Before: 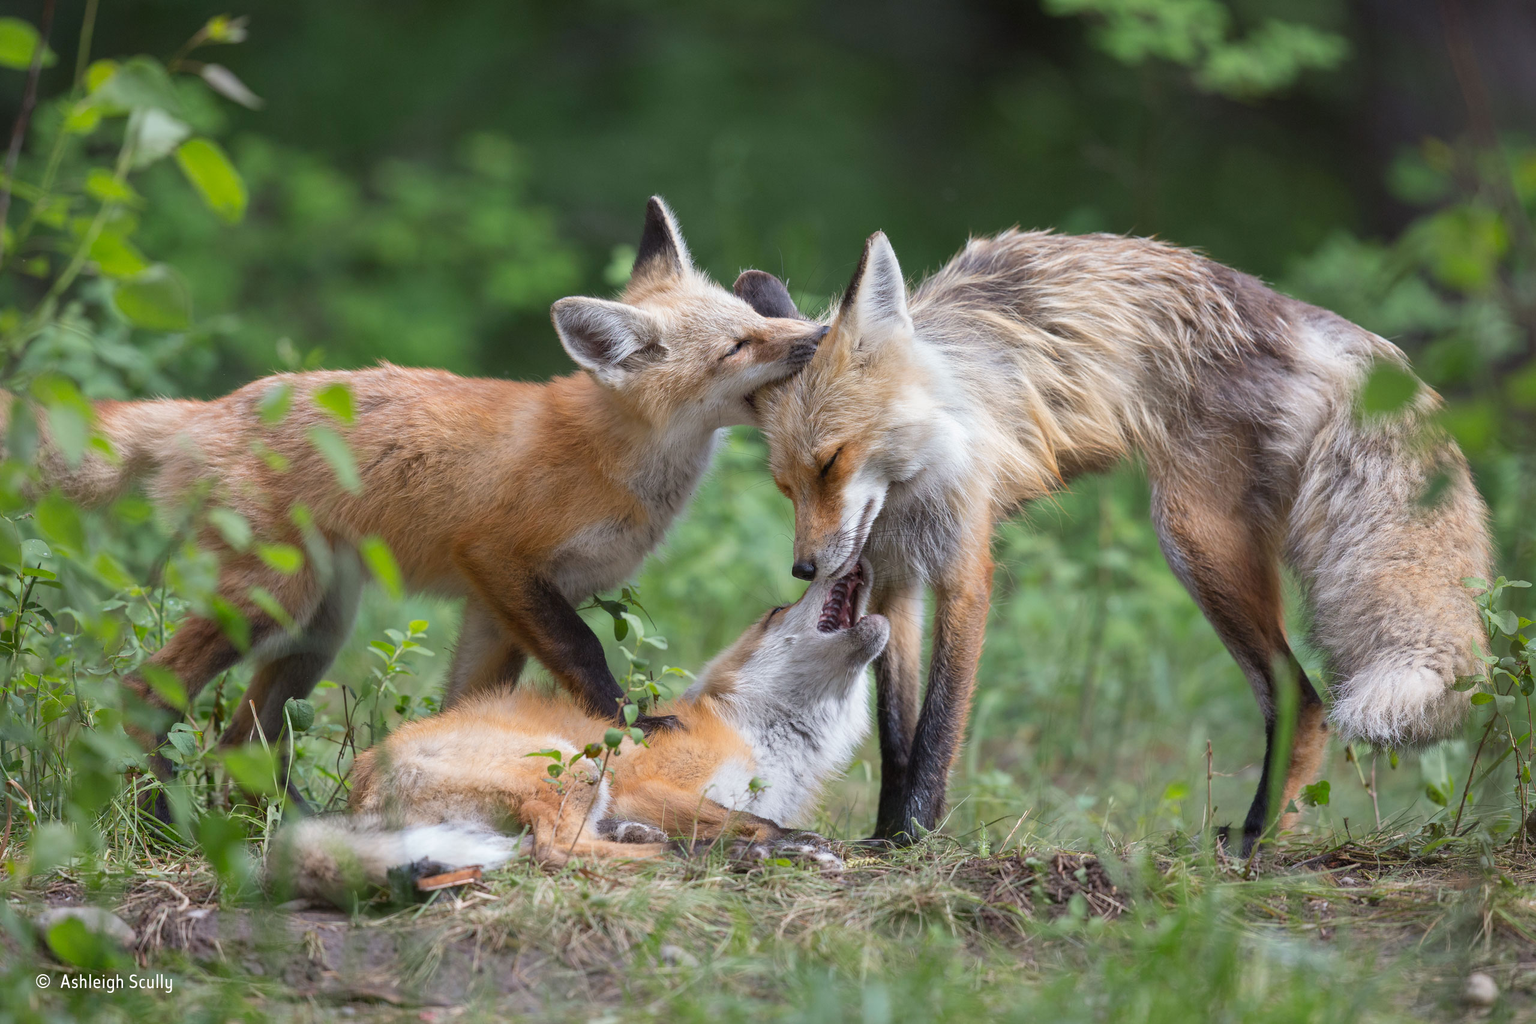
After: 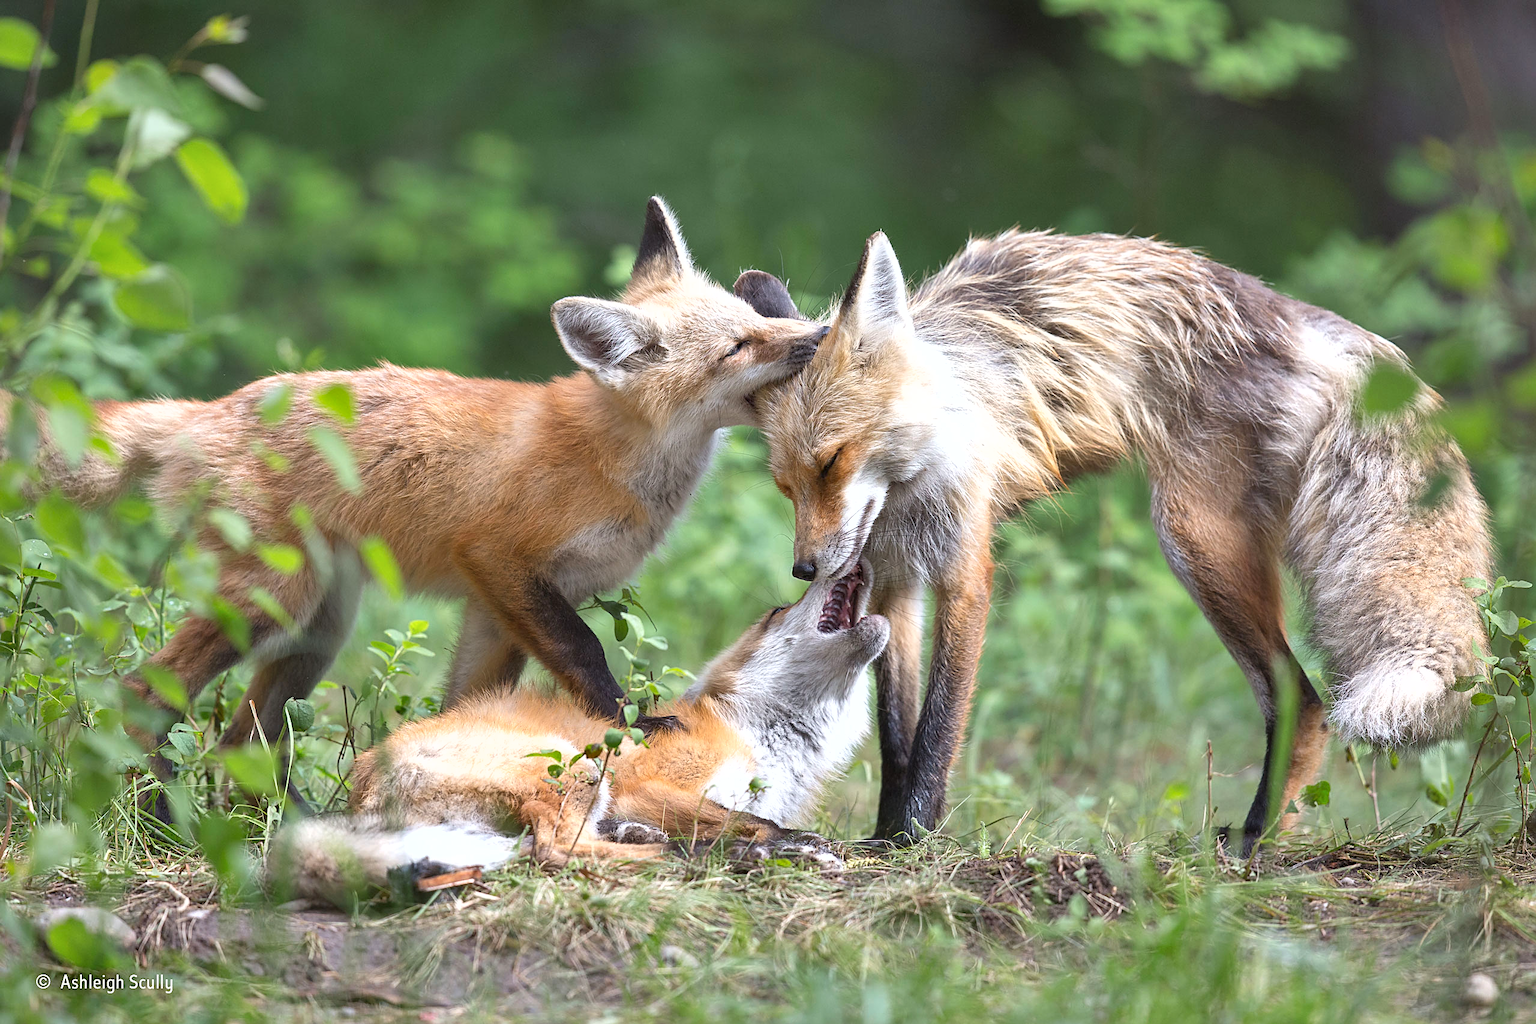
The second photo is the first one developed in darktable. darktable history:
sharpen: on, module defaults
contrast brightness saturation: contrast 0.007, saturation -0.047
exposure: black level correction 0, exposure 0.692 EV, compensate highlight preservation false
shadows and highlights: shadows 43.59, white point adjustment -1.35, soften with gaussian
